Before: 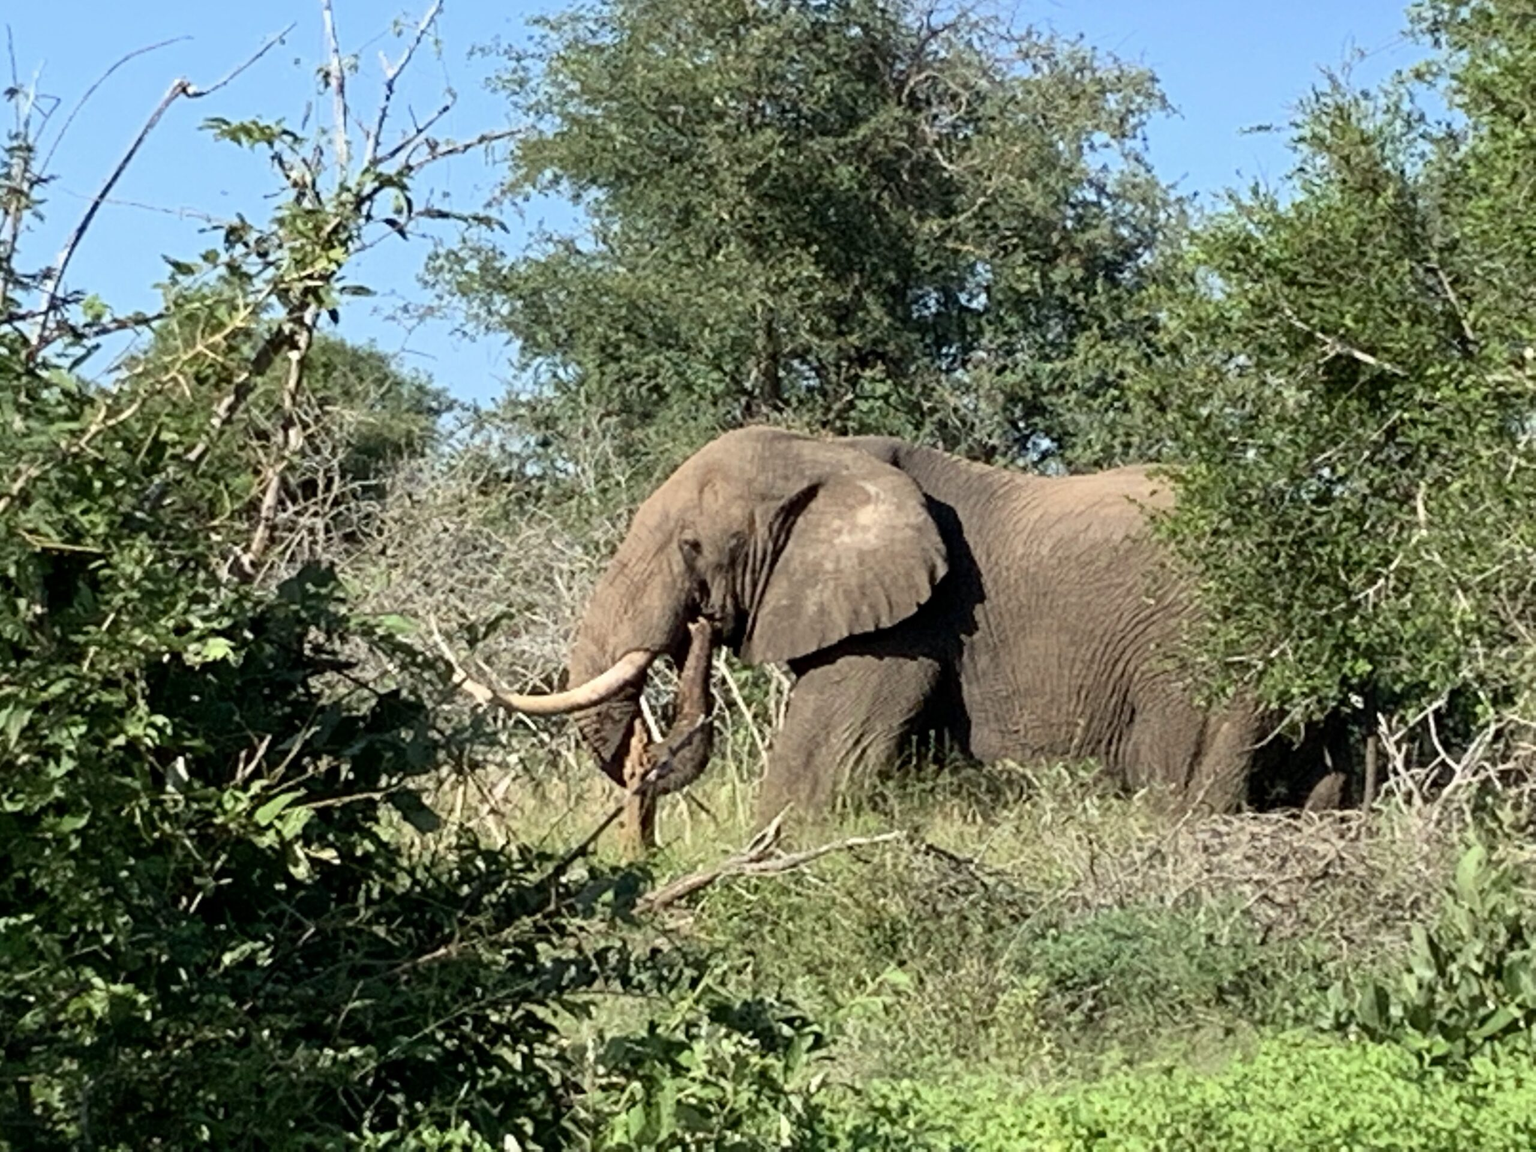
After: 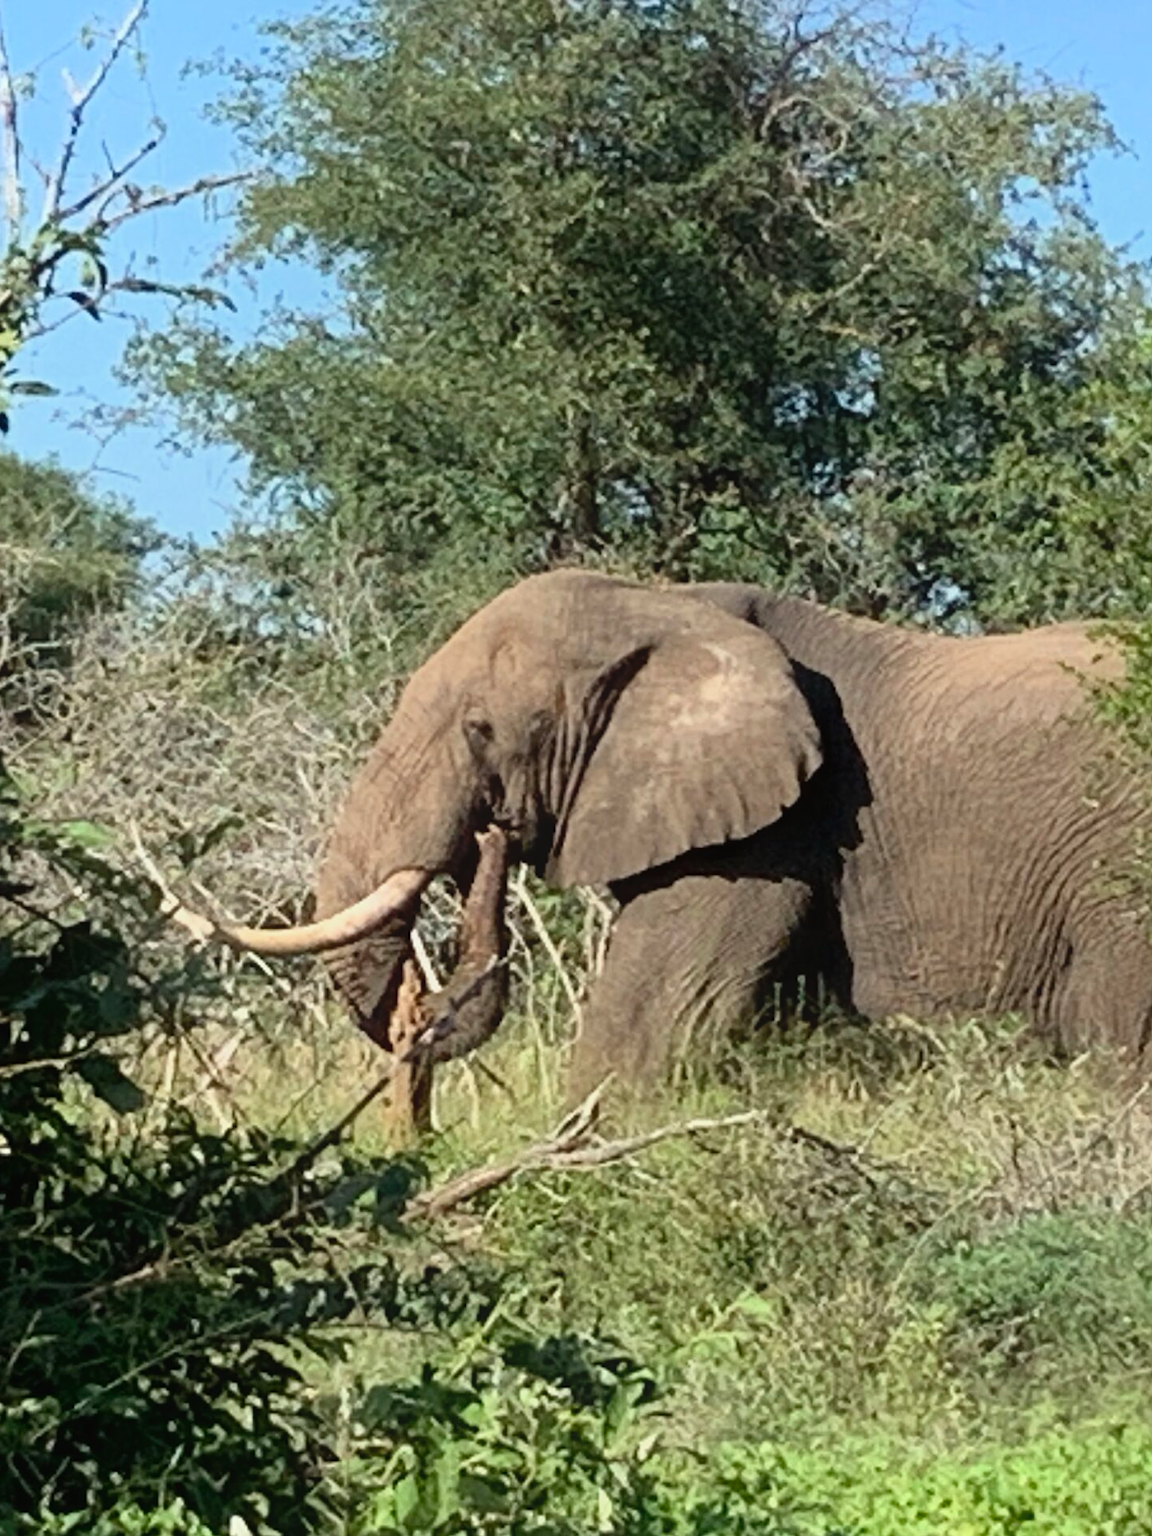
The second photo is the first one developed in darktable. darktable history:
crop: left 21.674%, right 22.086%
sharpen: amount 0.2
contrast equalizer: octaves 7, y [[0.6 ×6], [0.55 ×6], [0 ×6], [0 ×6], [0 ×6]], mix -0.3
